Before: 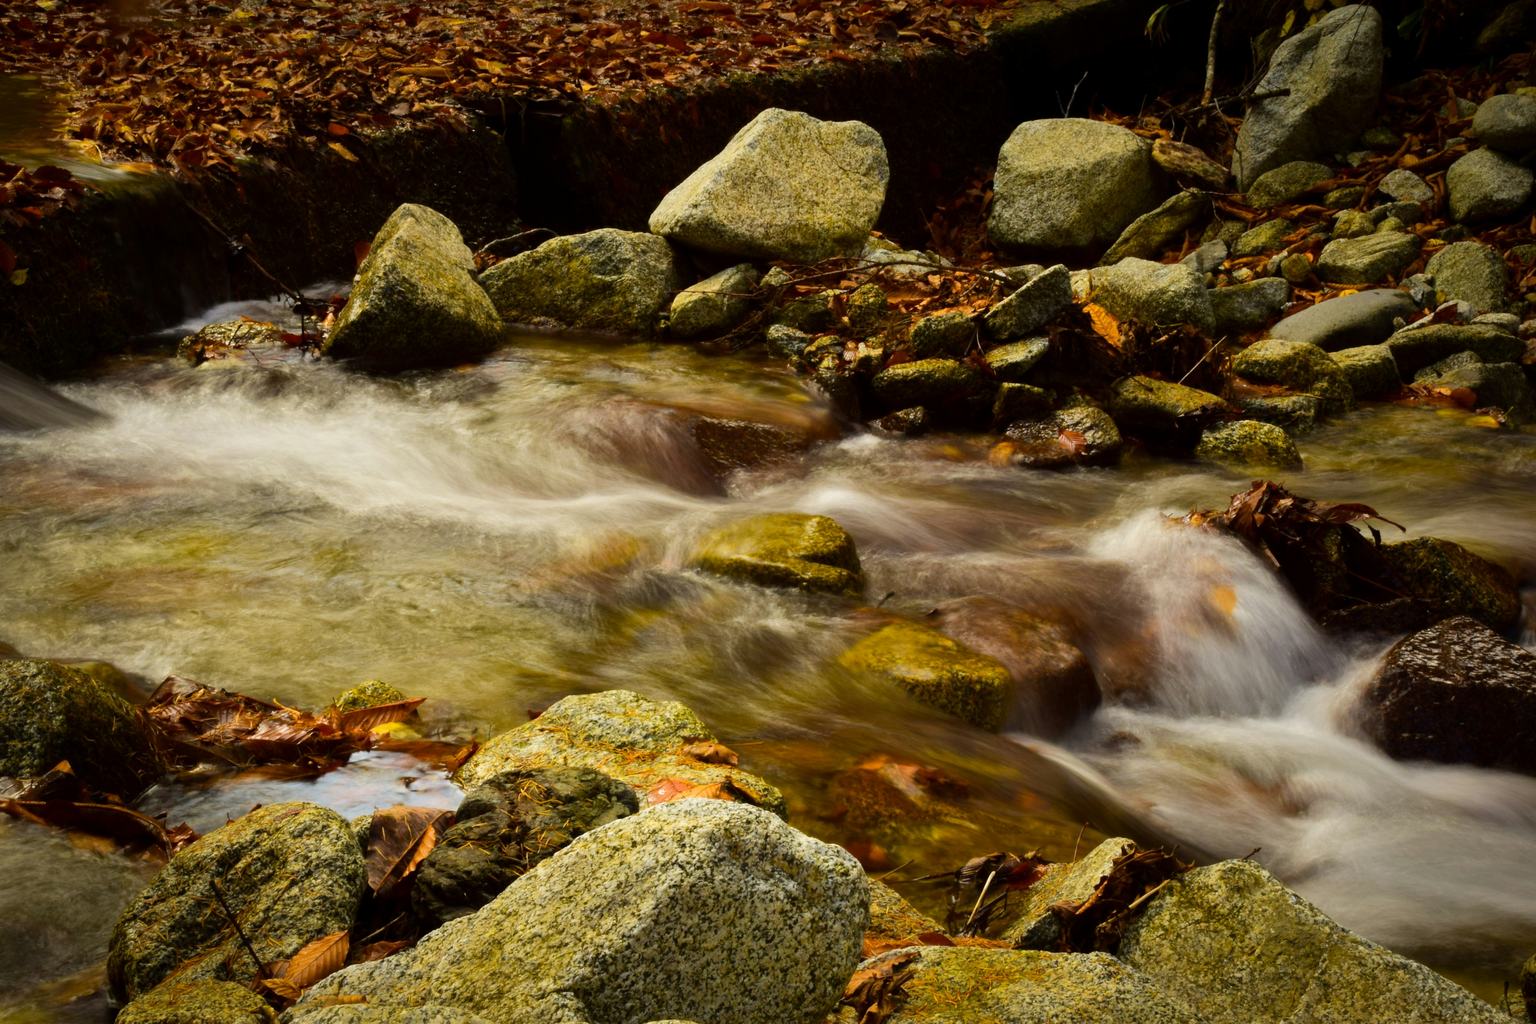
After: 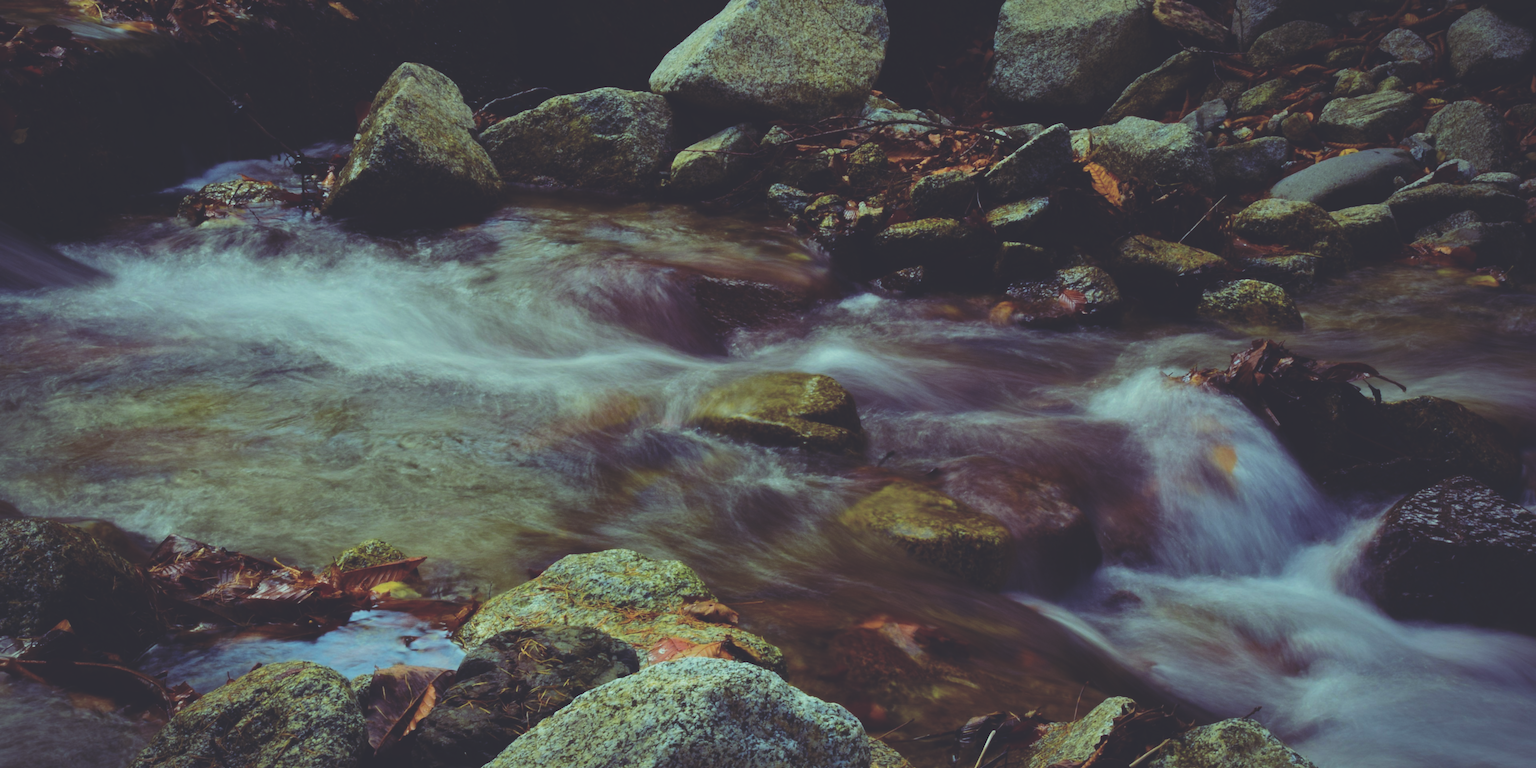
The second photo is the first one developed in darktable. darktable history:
exposure: exposure -0.36 EV, compensate highlight preservation false
rgb curve: curves: ch0 [(0, 0.186) (0.314, 0.284) (0.576, 0.466) (0.805, 0.691) (0.936, 0.886)]; ch1 [(0, 0.186) (0.314, 0.284) (0.581, 0.534) (0.771, 0.746) (0.936, 0.958)]; ch2 [(0, 0.216) (0.275, 0.39) (1, 1)], mode RGB, independent channels, compensate middle gray true, preserve colors none
crop: top 13.819%, bottom 11.169%
